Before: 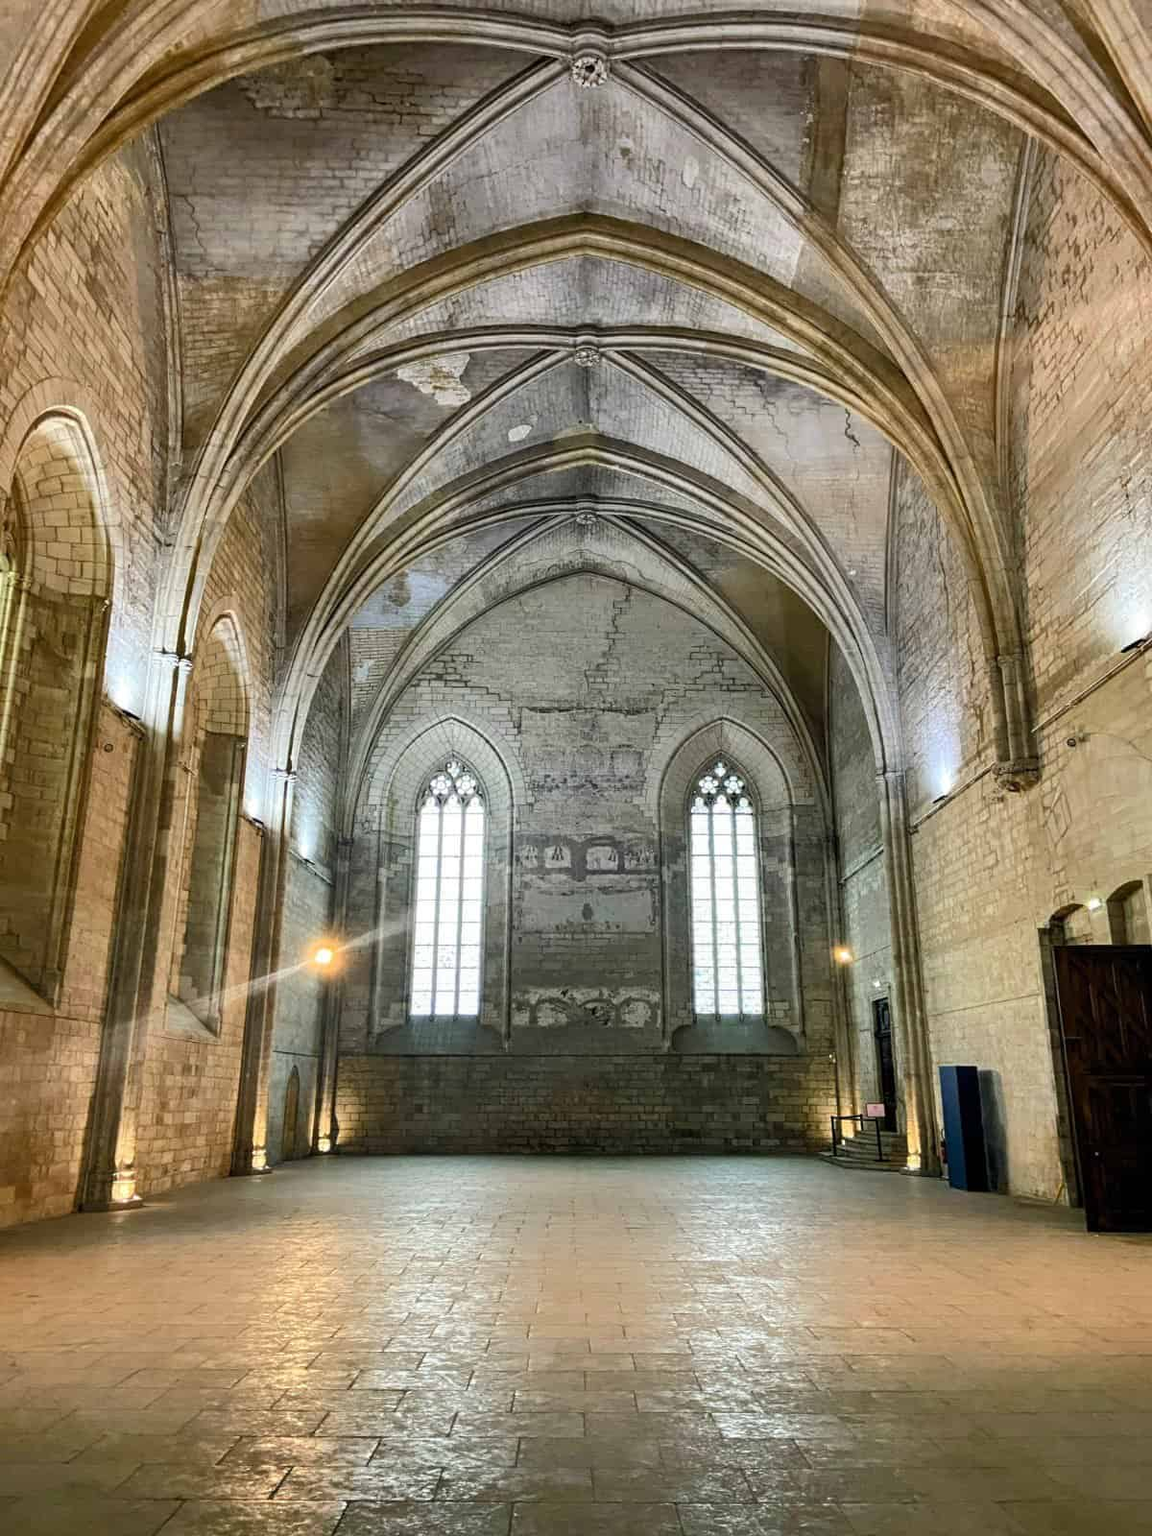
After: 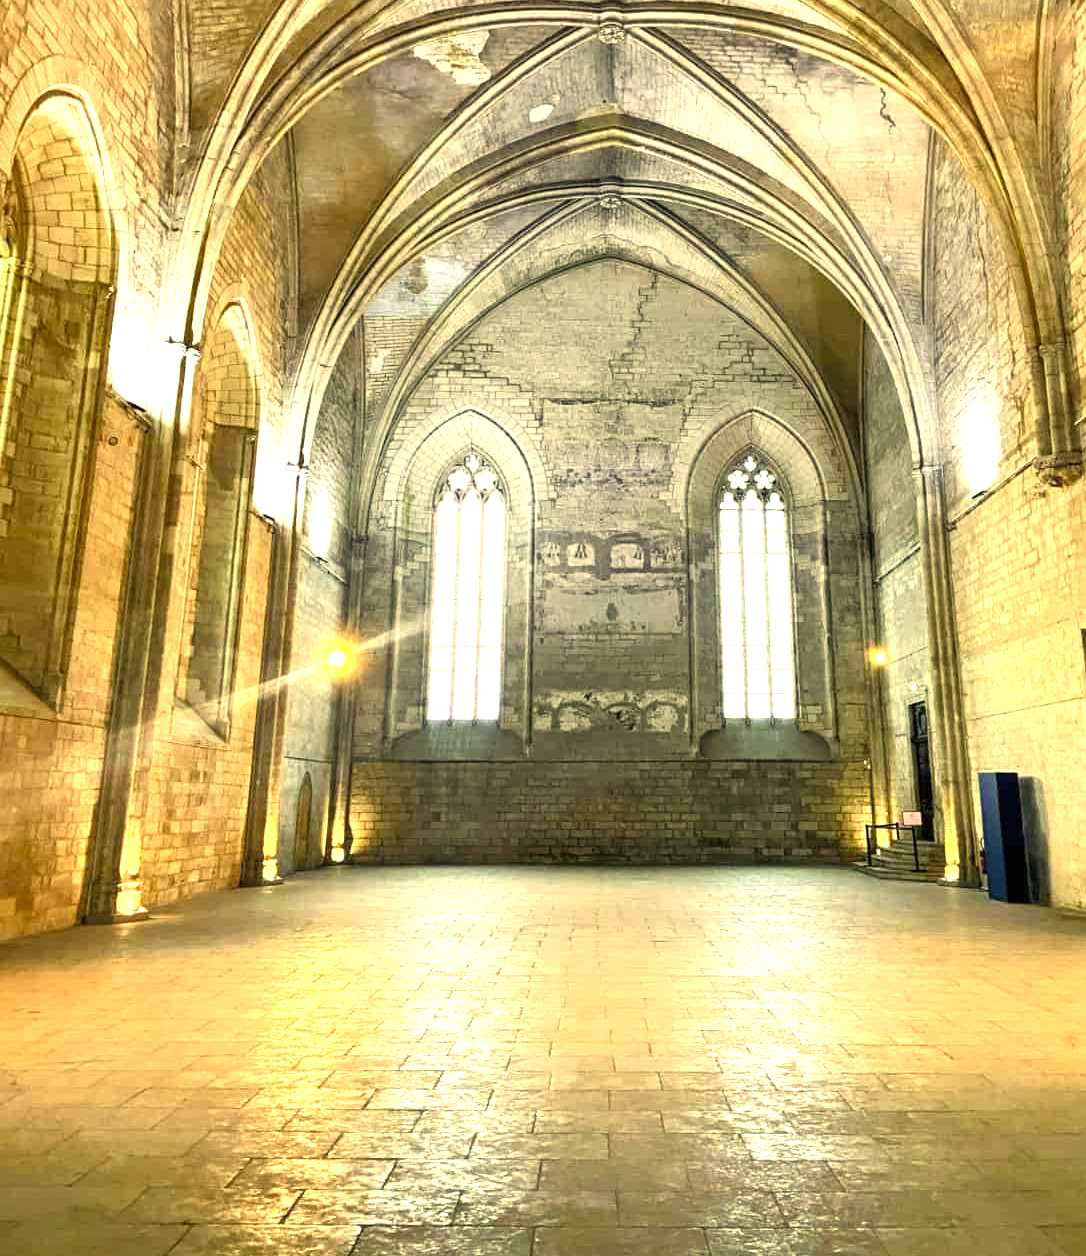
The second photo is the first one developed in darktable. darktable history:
color correction: highlights a* 2.32, highlights b* 23.52
crop: top 21.155%, right 9.433%, bottom 0.332%
exposure: exposure 1.136 EV, compensate exposure bias true, compensate highlight preservation false
